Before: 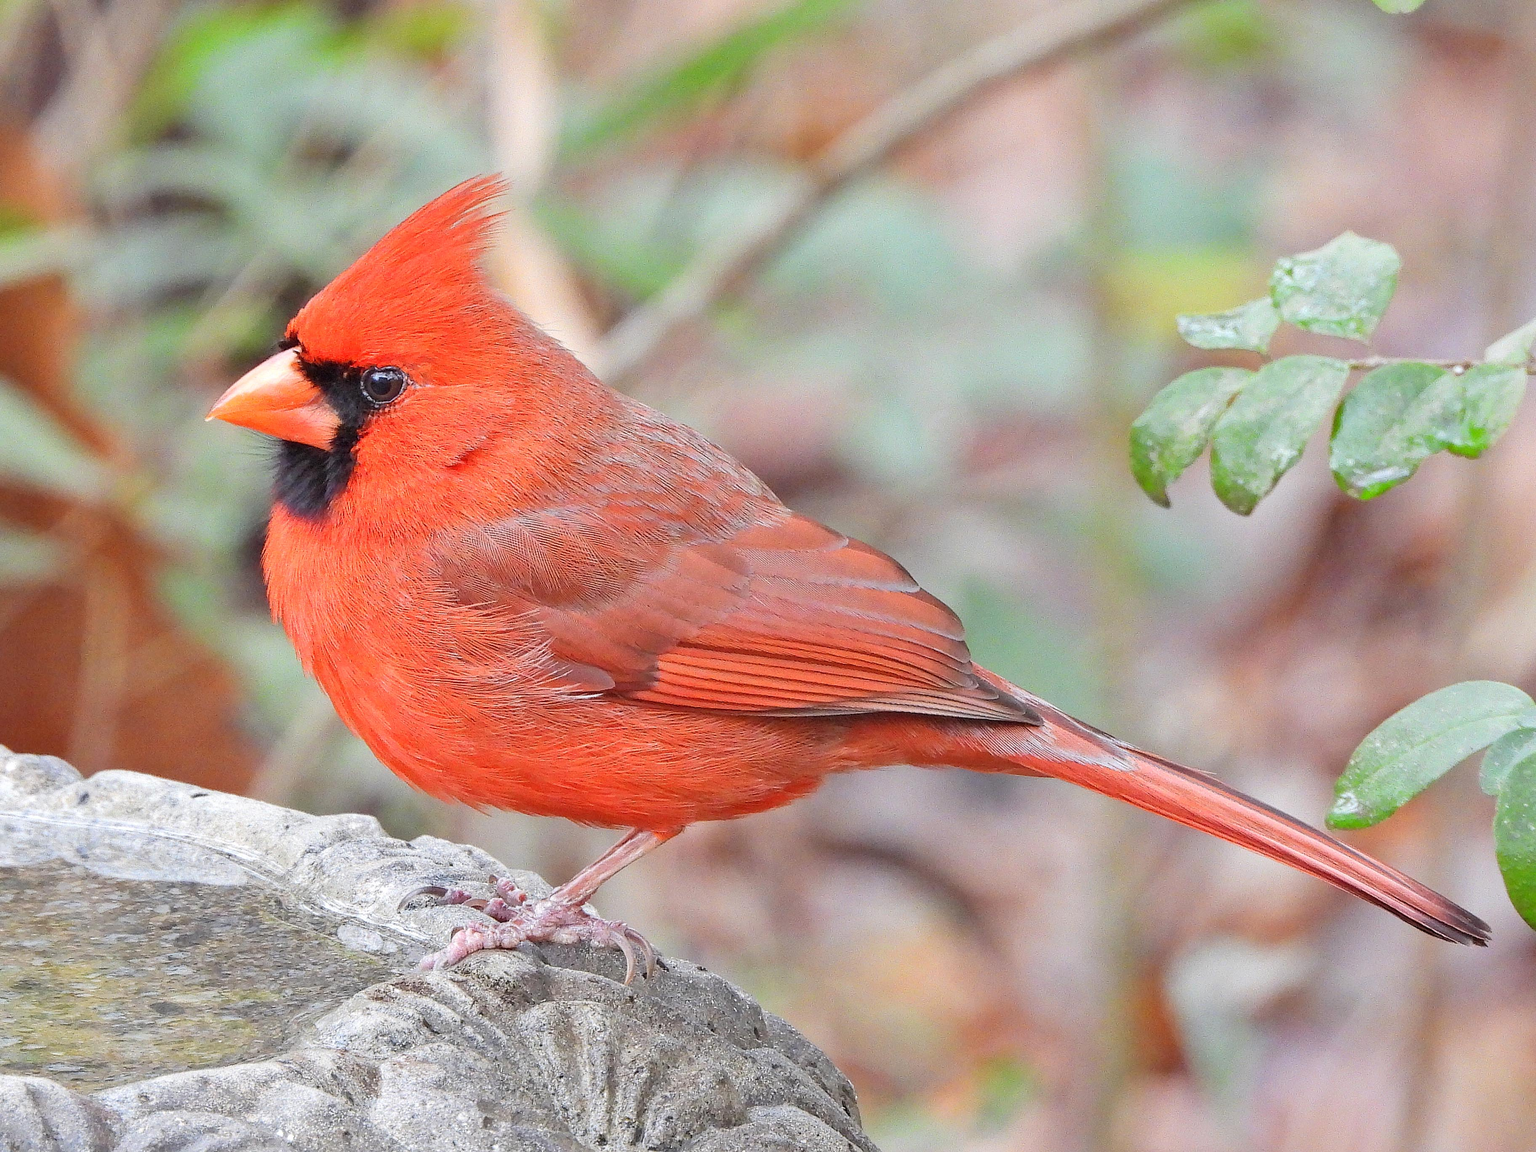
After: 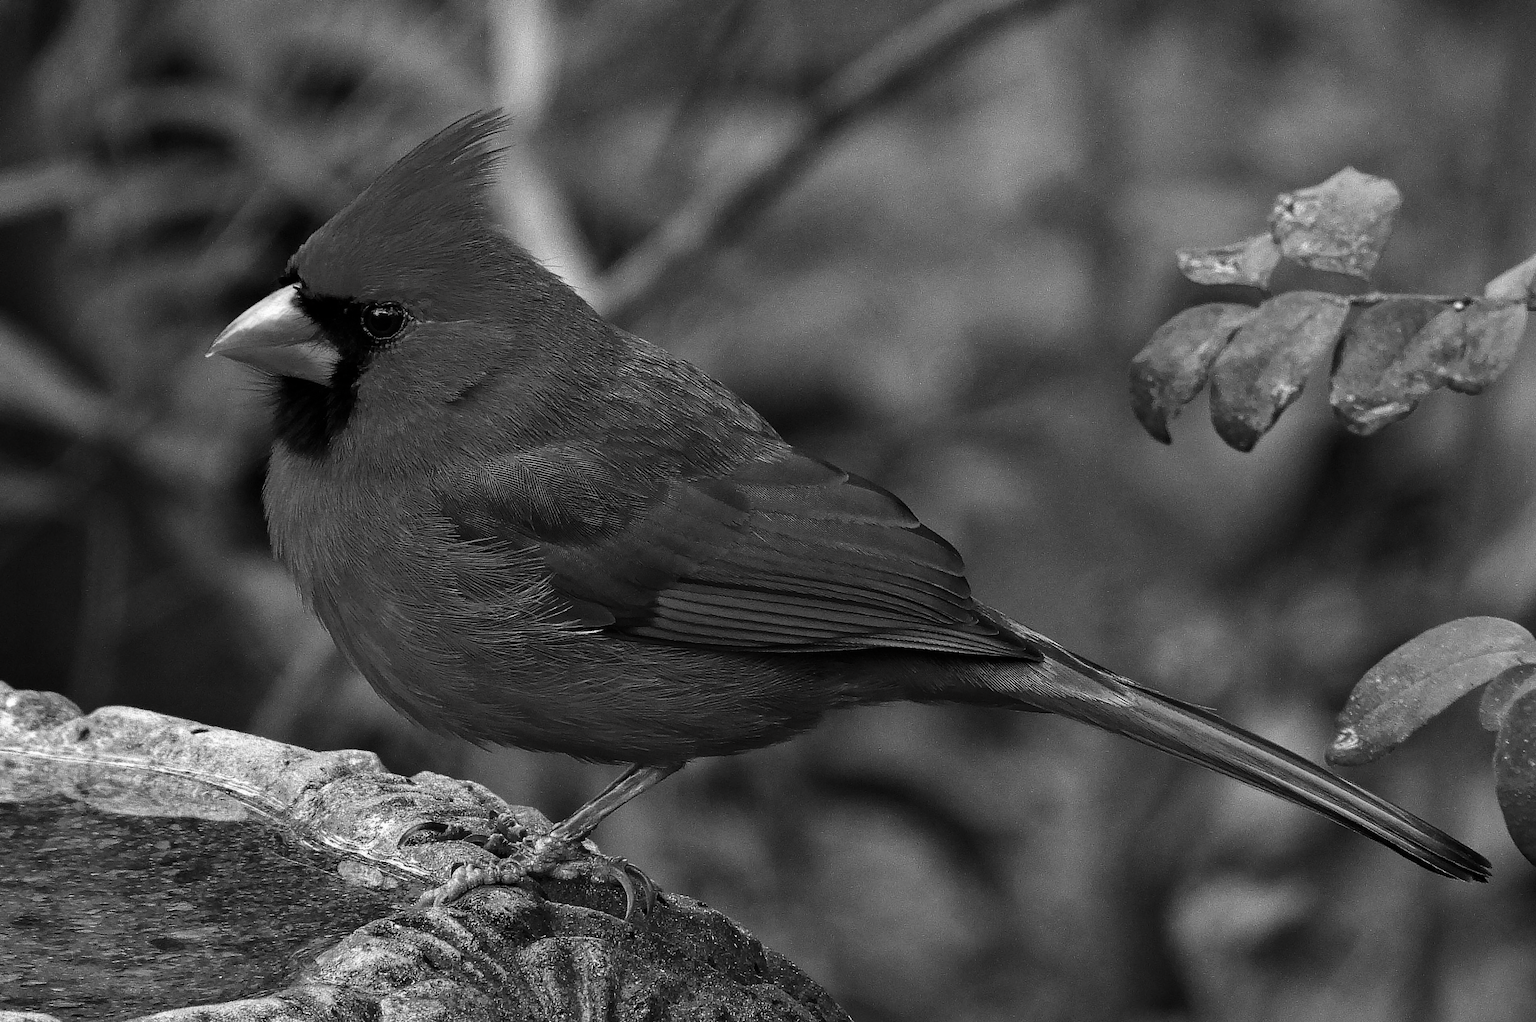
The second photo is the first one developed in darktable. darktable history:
crop and rotate: top 5.611%, bottom 5.596%
contrast brightness saturation: contrast 0.023, brightness -0.981, saturation -0.996
